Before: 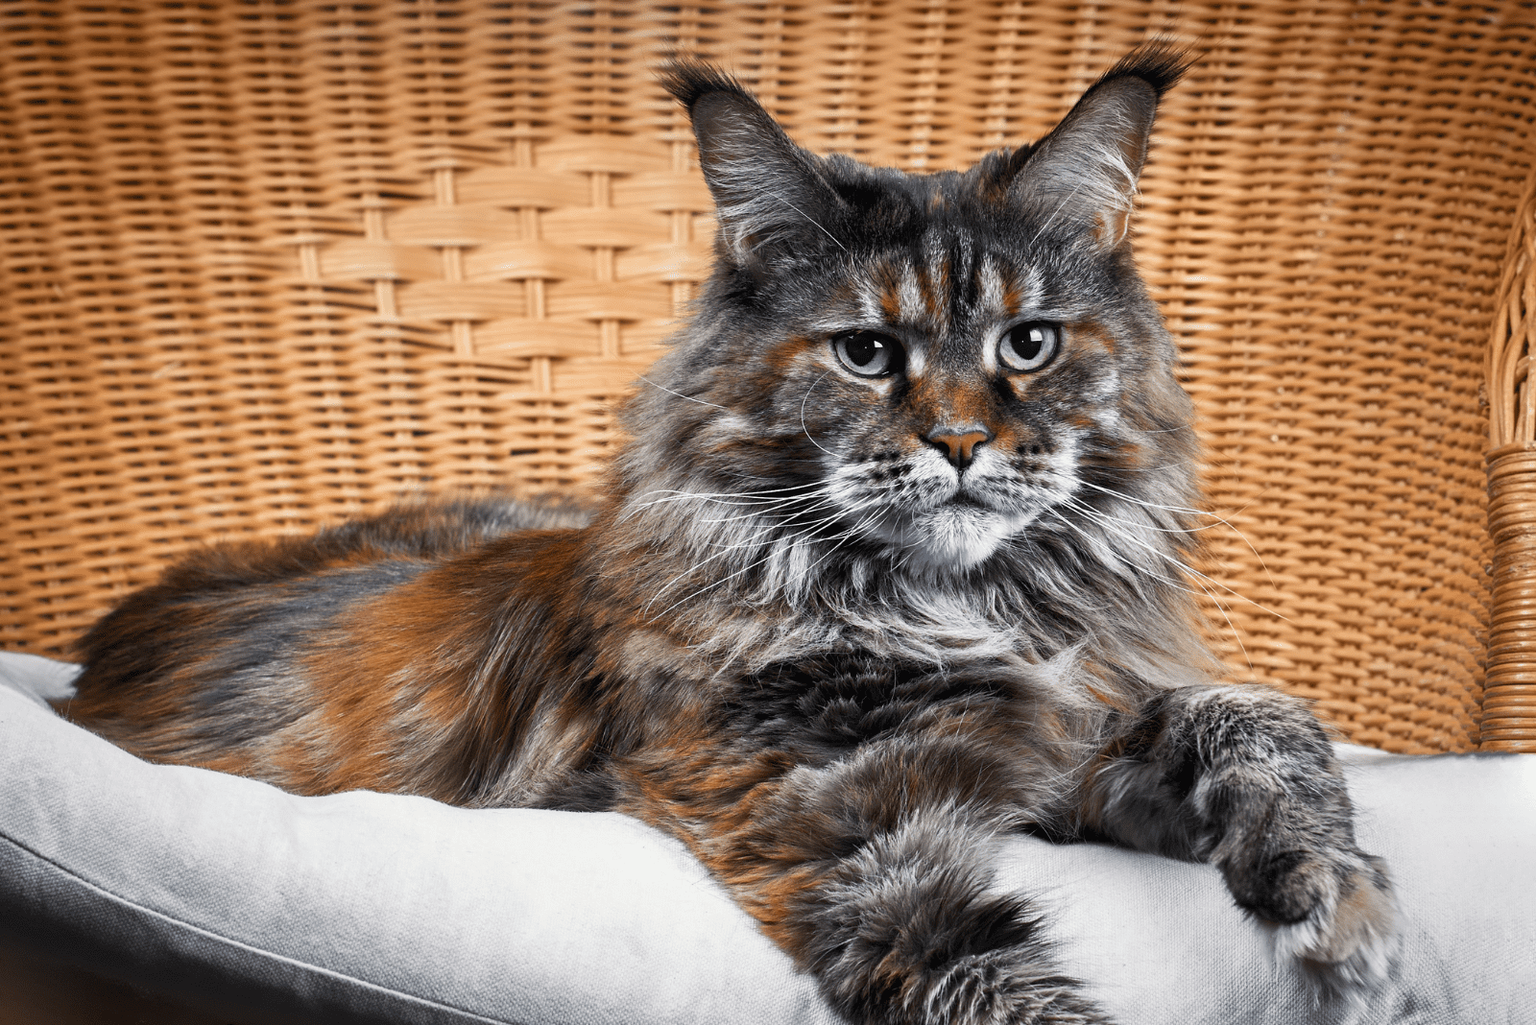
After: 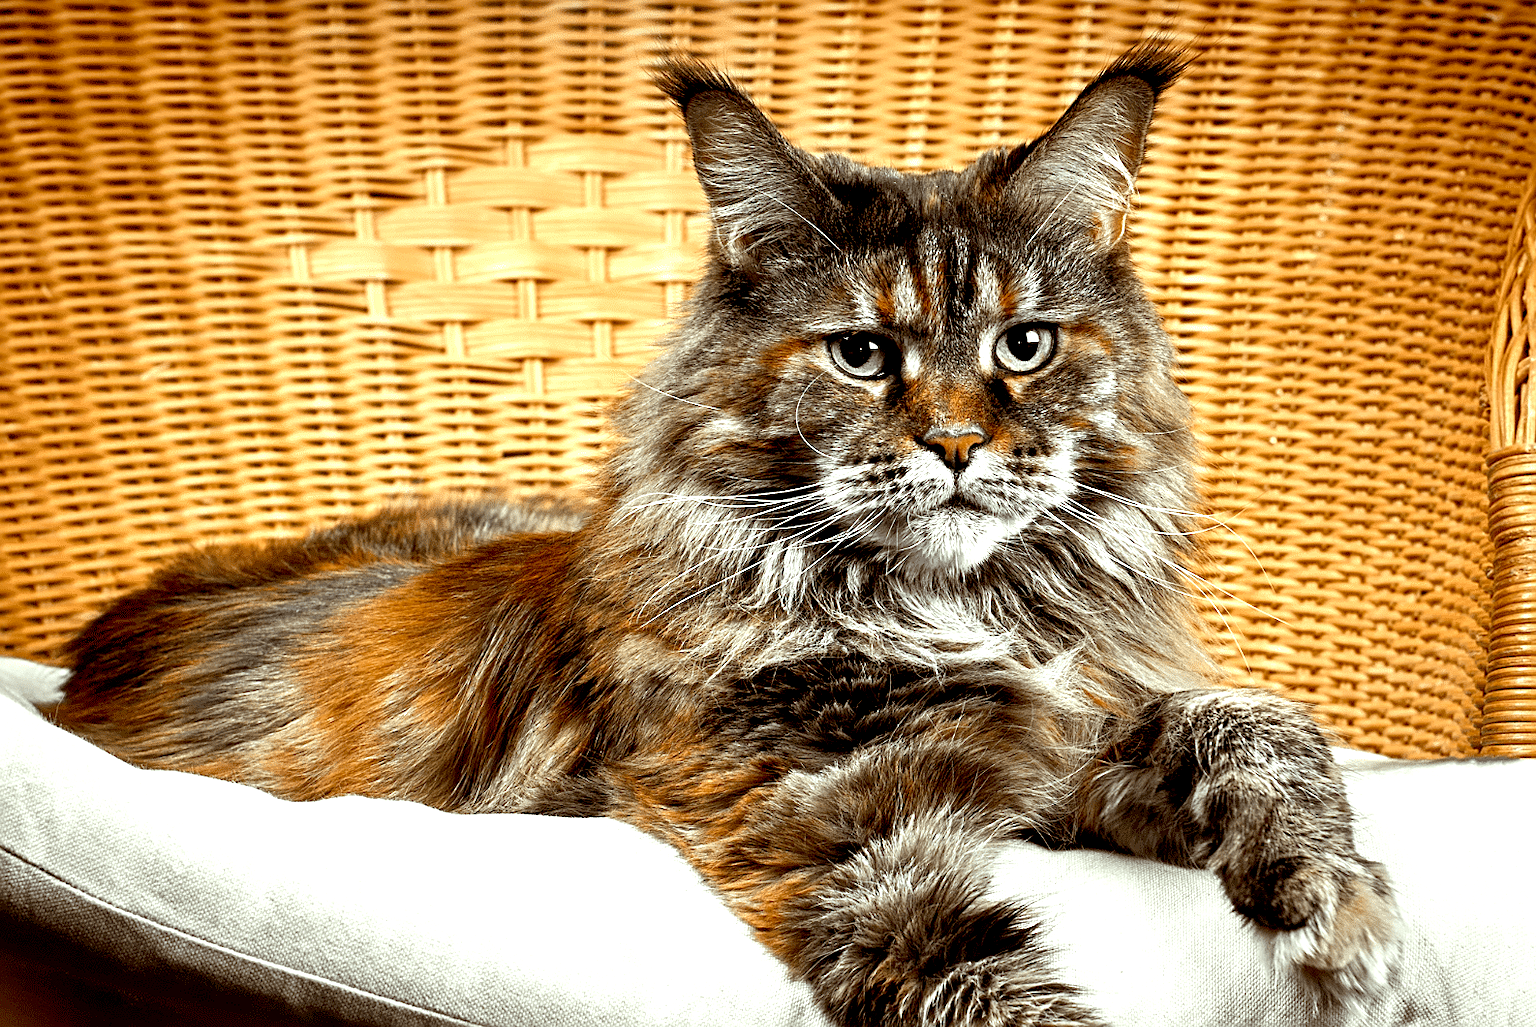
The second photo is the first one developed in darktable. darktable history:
sharpen: on, module defaults
color correction: highlights a* -5.99, highlights b* 9.47, shadows a* 10.3, shadows b* 23.77
crop and rotate: left 0.814%, top 0.239%, bottom 0.34%
local contrast: highlights 100%, shadows 102%, detail 131%, midtone range 0.2
exposure: black level correction 0.012, exposure 0.698 EV, compensate highlight preservation false
